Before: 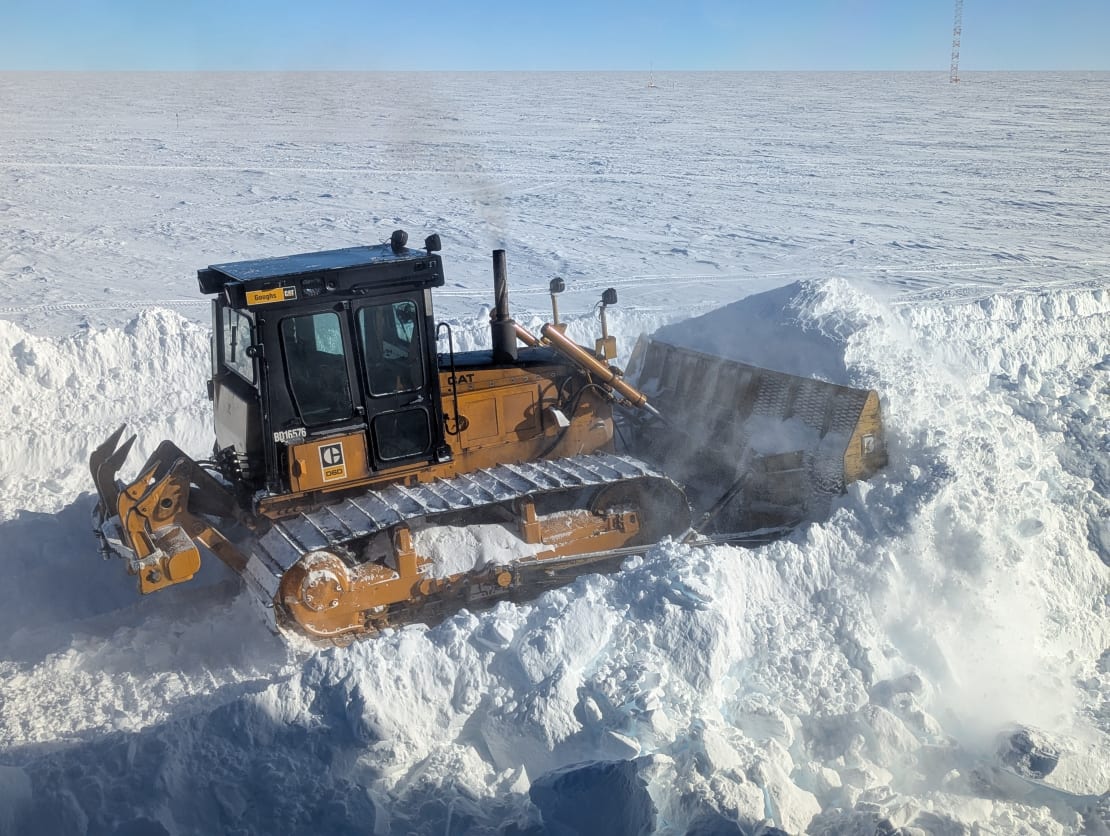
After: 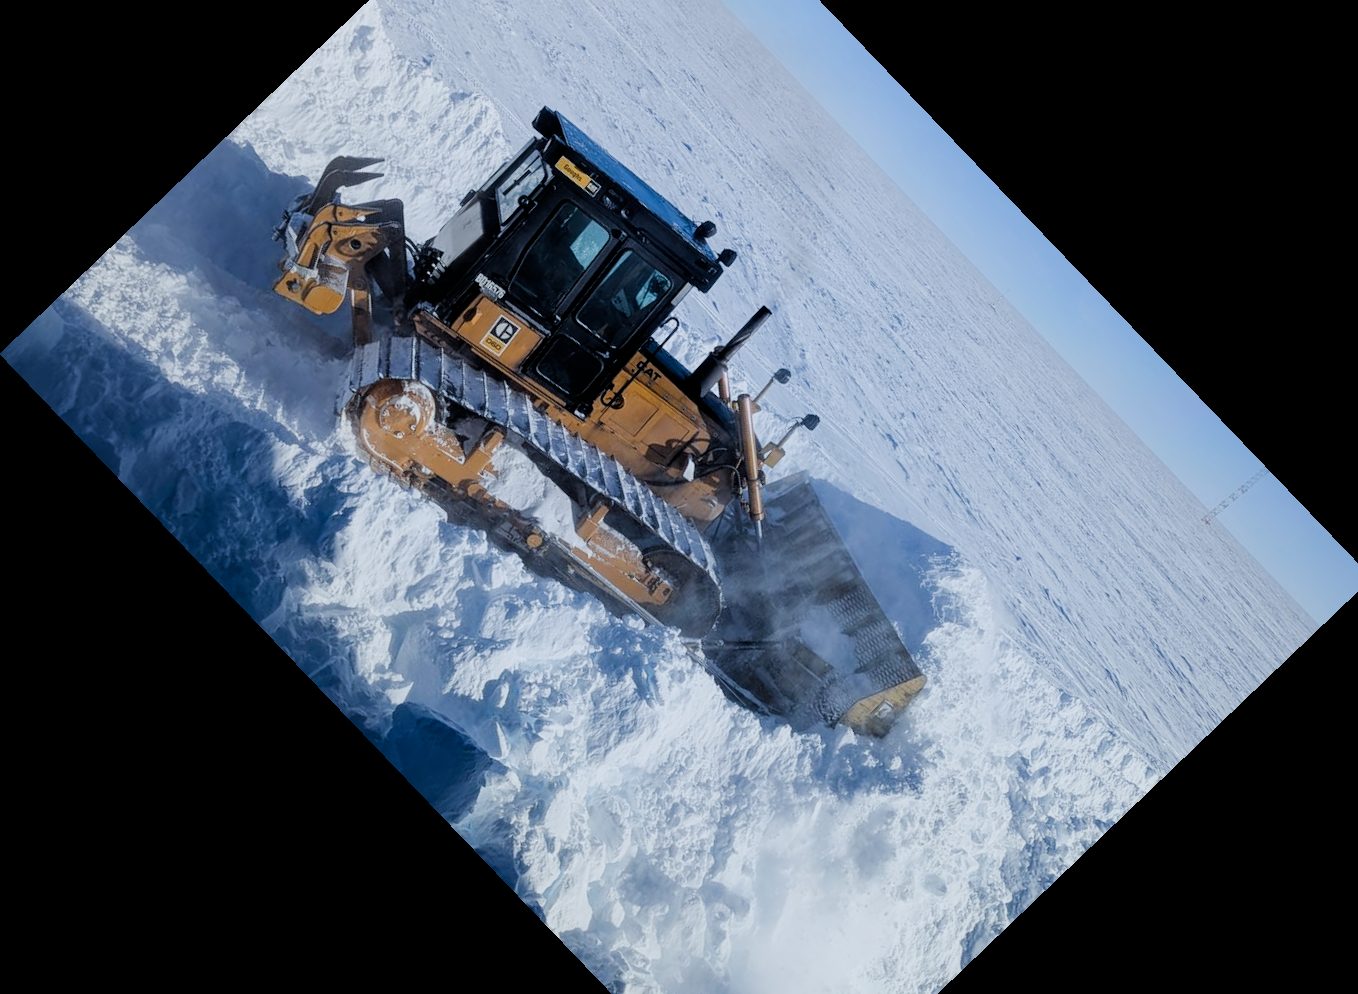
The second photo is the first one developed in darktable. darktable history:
filmic rgb: black relative exposure -5 EV, hardness 2.88, contrast 1.2, highlights saturation mix -30%
color balance rgb: perceptual saturation grading › global saturation 20%, perceptual saturation grading › highlights -50%, perceptual saturation grading › shadows 30%
crop and rotate: angle -46.26°, top 16.234%, right 0.912%, bottom 11.704%
color calibration: illuminant as shot in camera, x 0.378, y 0.381, temperature 4093.13 K, saturation algorithm version 1 (2020)
